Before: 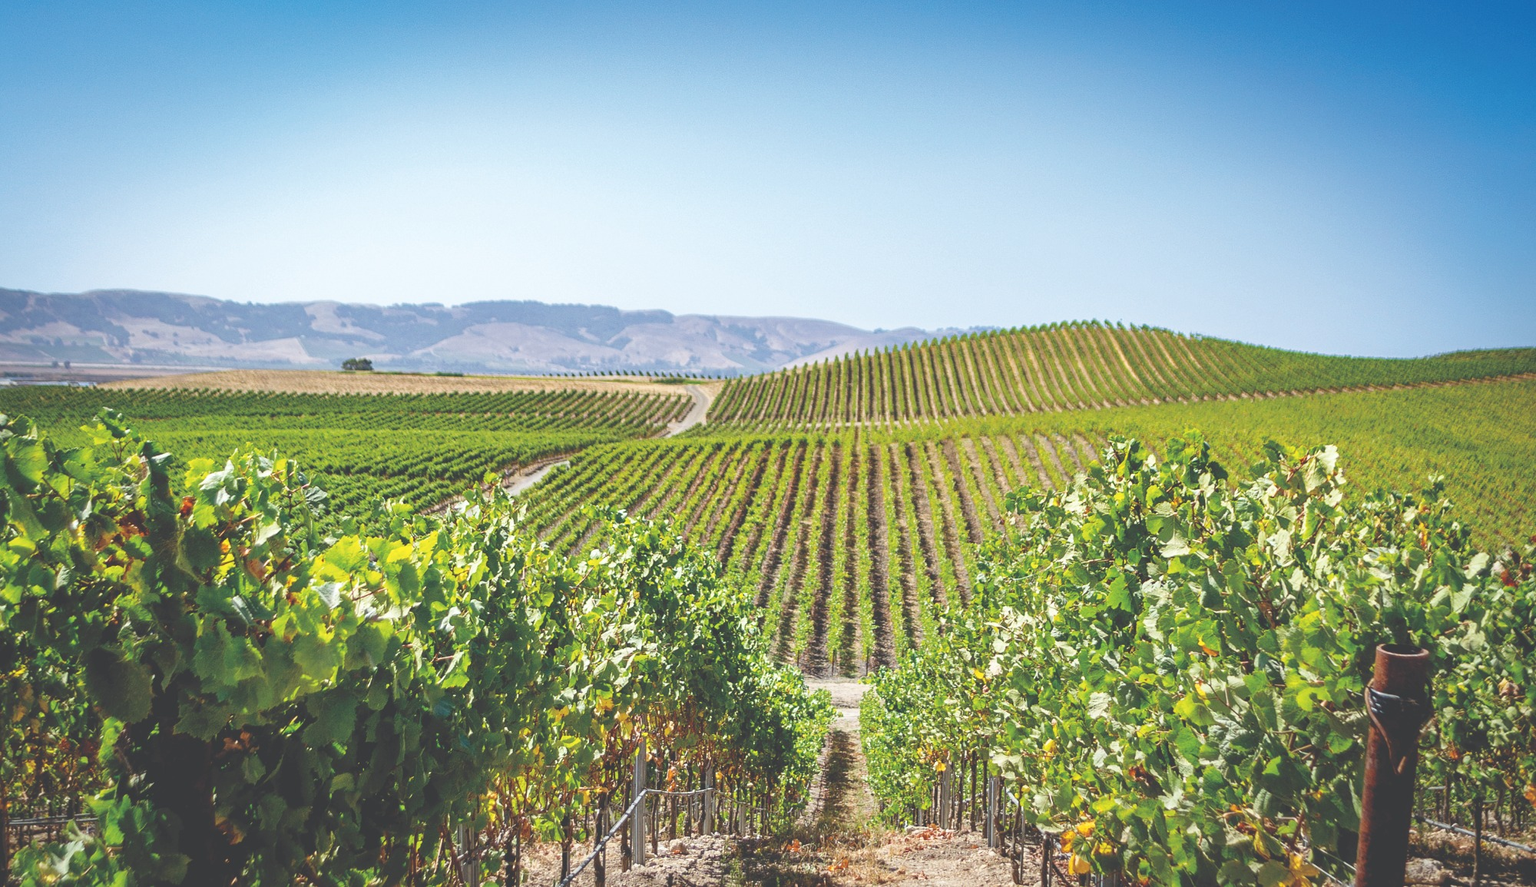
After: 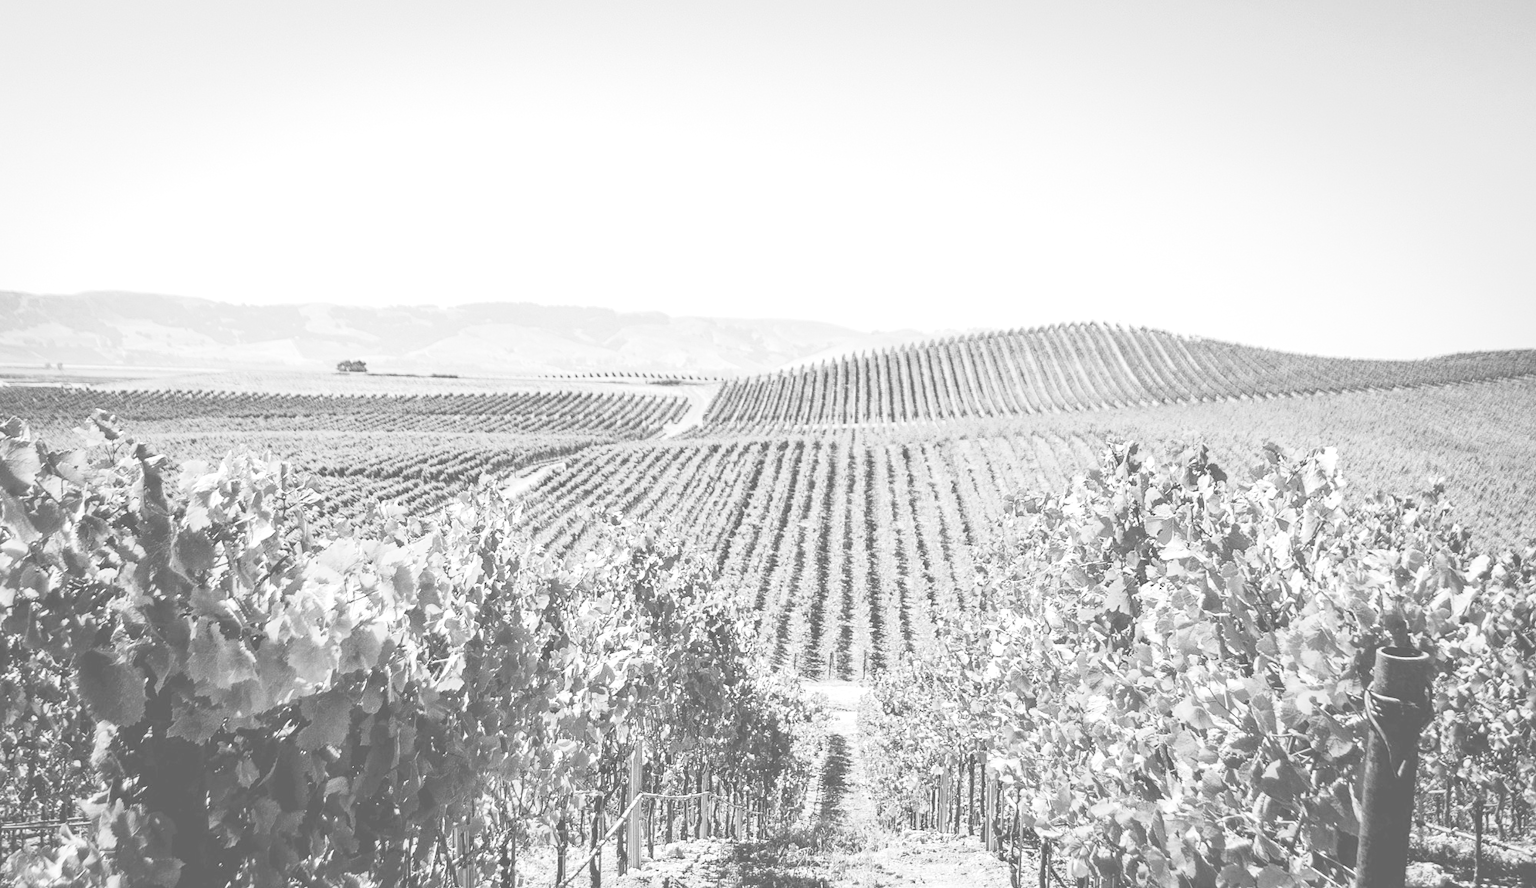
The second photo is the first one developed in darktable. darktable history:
crop and rotate: left 0.53%, top 0.156%, bottom 0.234%
tone equalizer: edges refinement/feathering 500, mask exposure compensation -1.57 EV, preserve details no
exposure: black level correction 0, exposure 1.097 EV, compensate exposure bias true, compensate highlight preservation false
base curve: curves: ch0 [(0, 0) (0.088, 0.125) (0.176, 0.251) (0.354, 0.501) (0.613, 0.749) (1, 0.877)], preserve colors none
color calibration: output gray [0.21, 0.42, 0.37, 0], illuminant as shot in camera, x 0.358, y 0.373, temperature 4628.91 K
